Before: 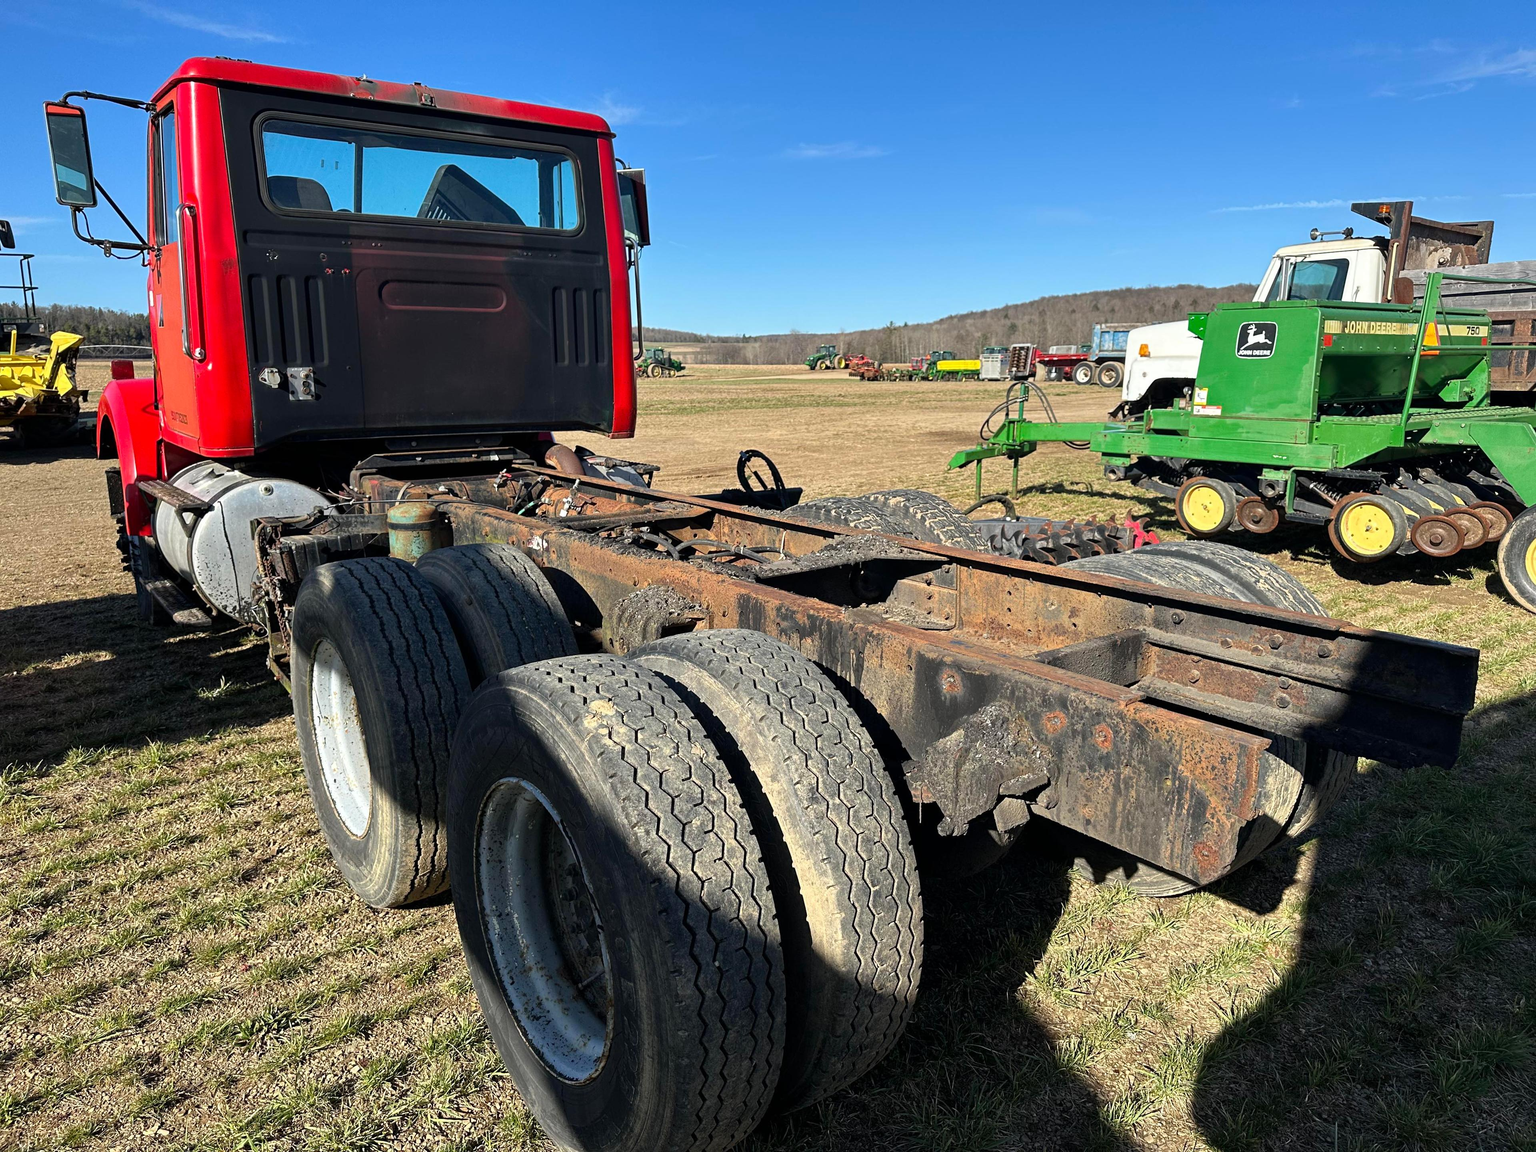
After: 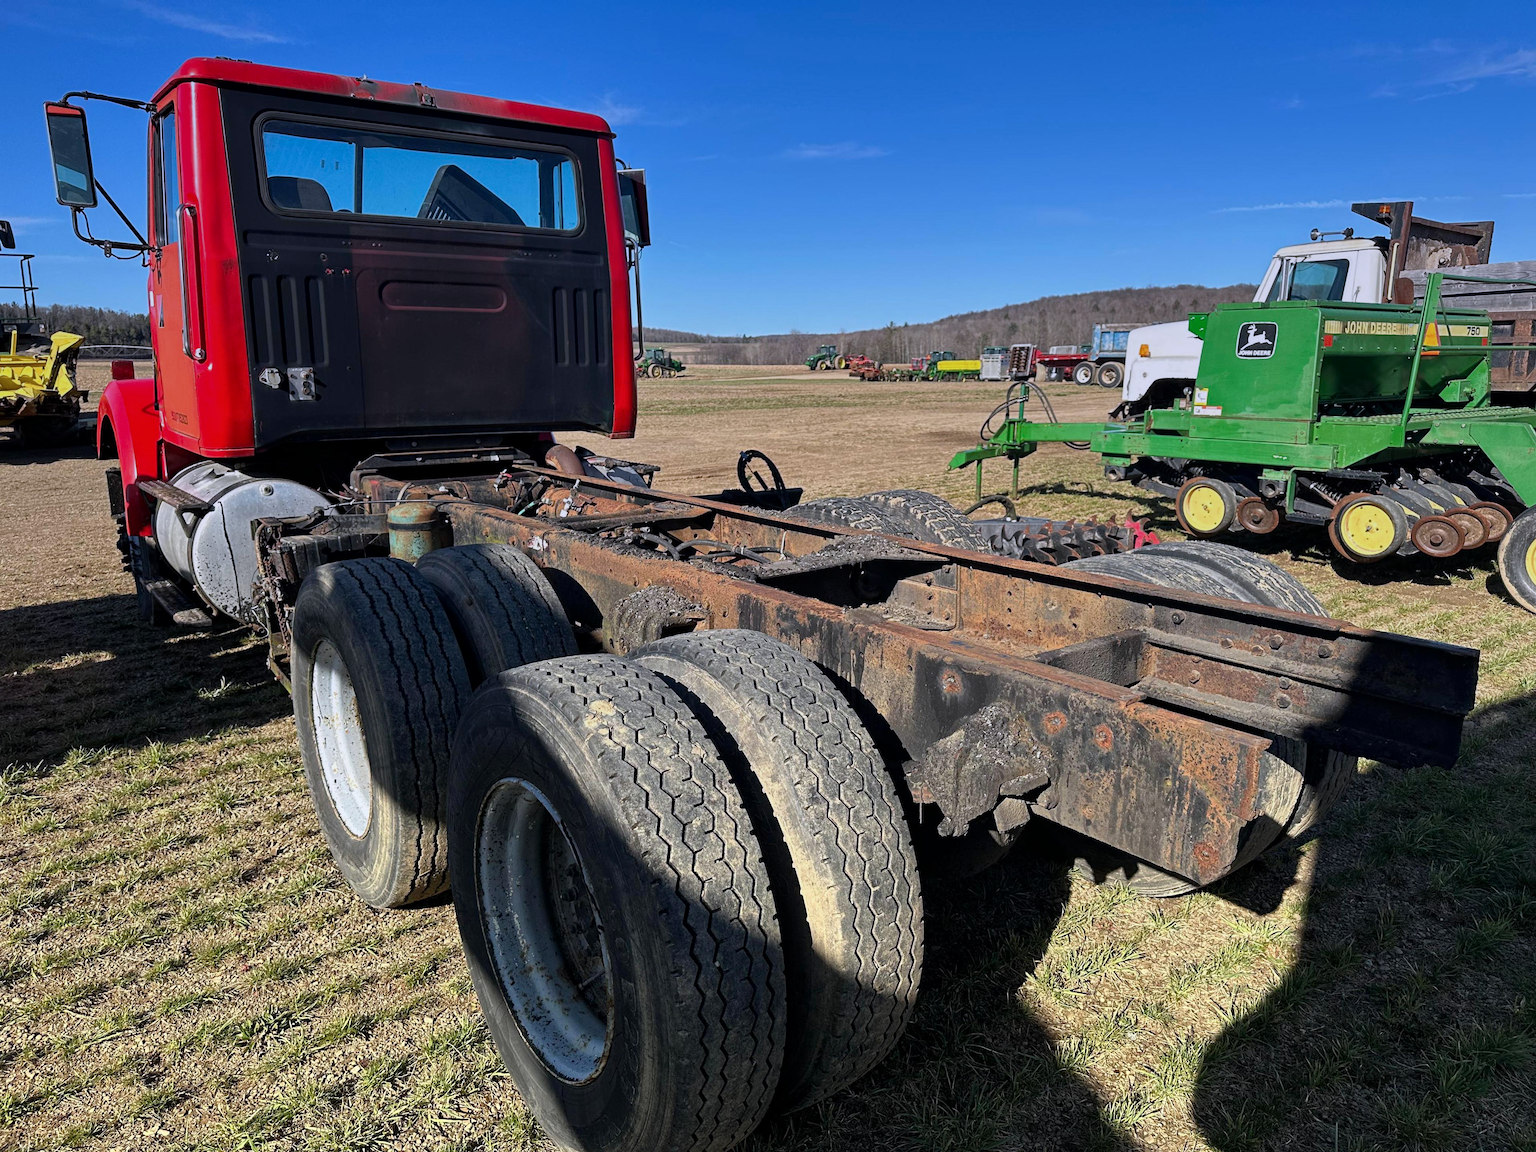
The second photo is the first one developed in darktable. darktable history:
graduated density: hue 238.83°, saturation 50%
local contrast: mode bilateral grid, contrast 10, coarseness 25, detail 115%, midtone range 0.2
